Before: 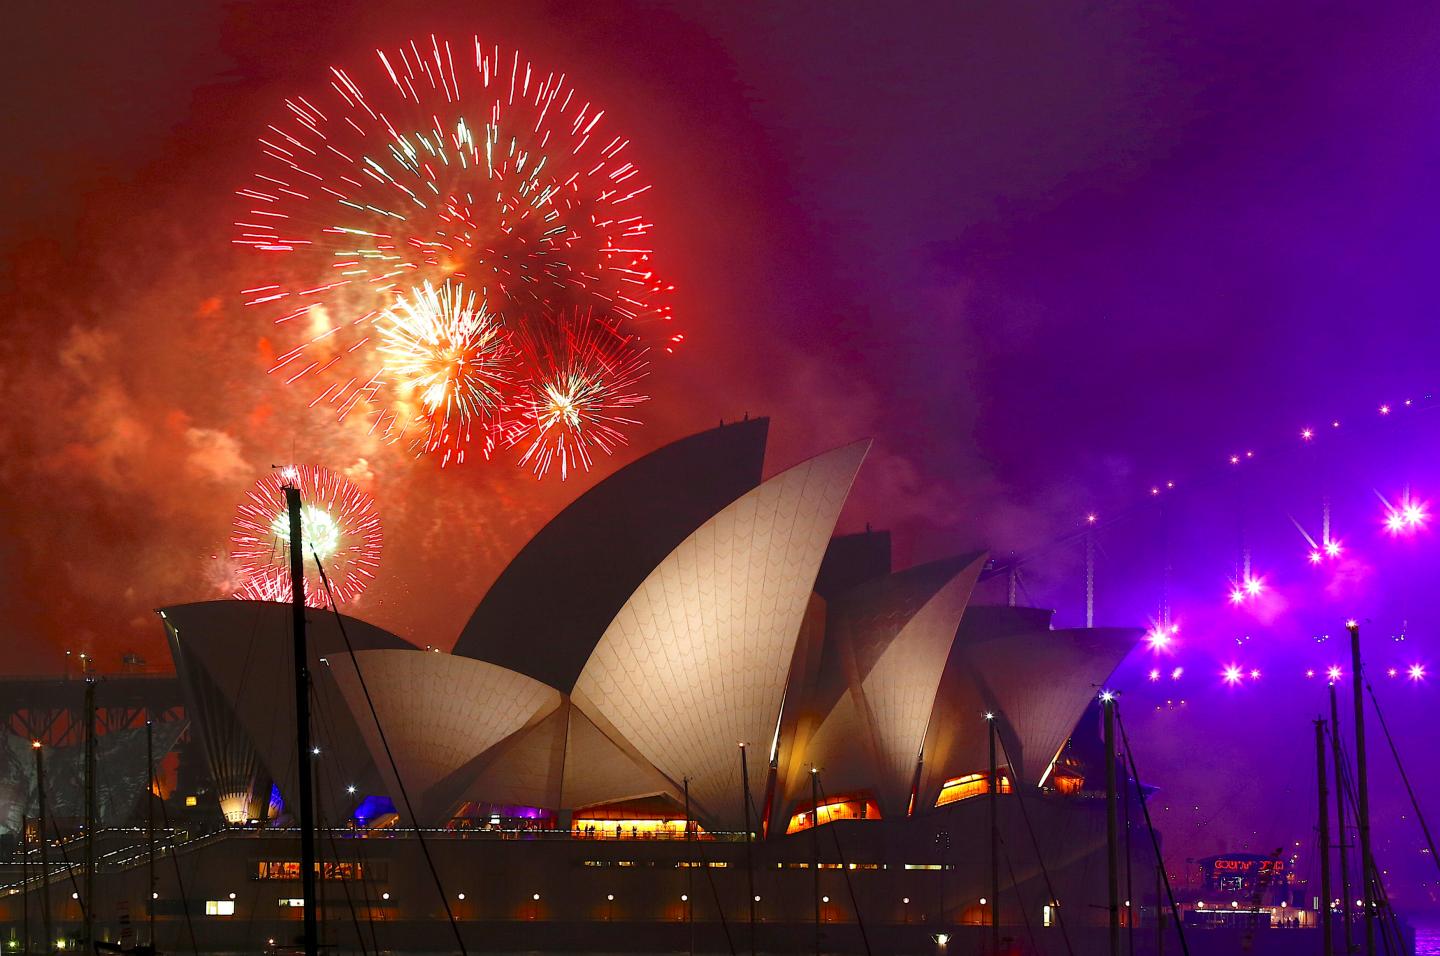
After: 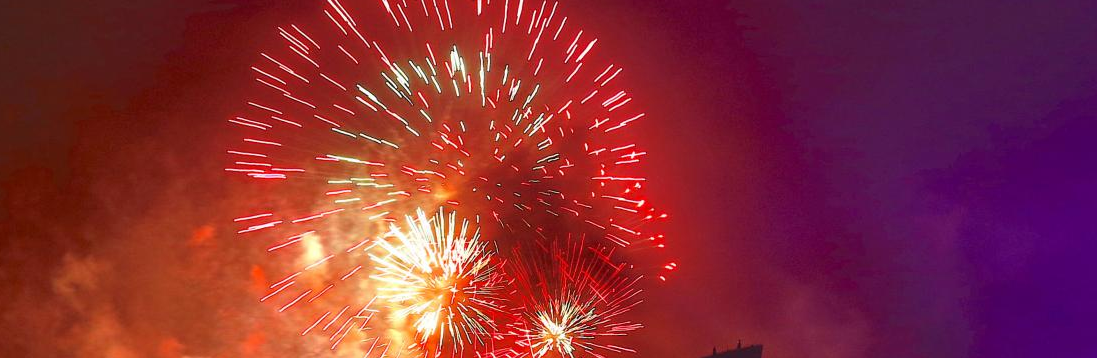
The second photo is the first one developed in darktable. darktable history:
crop: left 0.53%, top 7.627%, right 23.26%, bottom 54.827%
